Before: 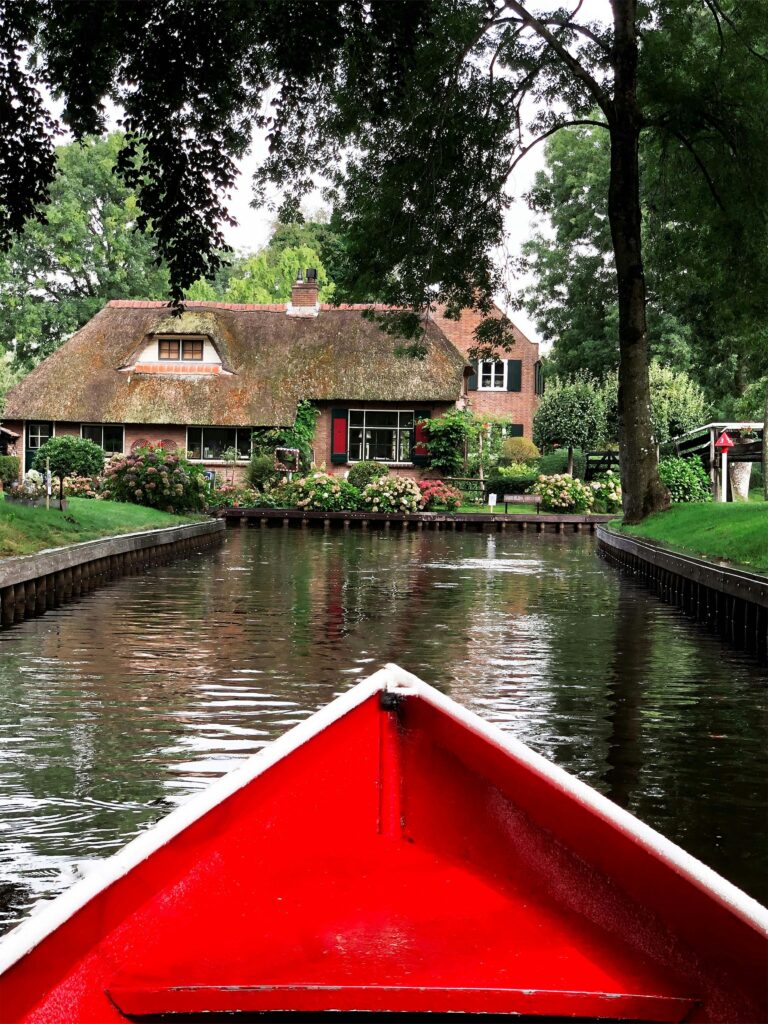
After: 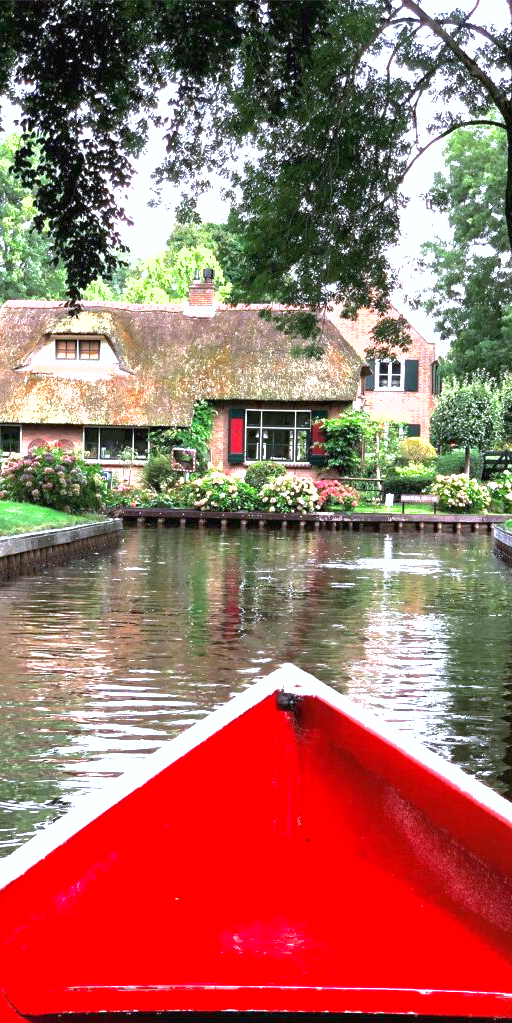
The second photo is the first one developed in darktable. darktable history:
white balance: red 0.967, blue 1.119, emerald 0.756
shadows and highlights: on, module defaults
crop and rotate: left 13.537%, right 19.796%
exposure: black level correction 0, exposure 1.5 EV, compensate exposure bias true, compensate highlight preservation false
